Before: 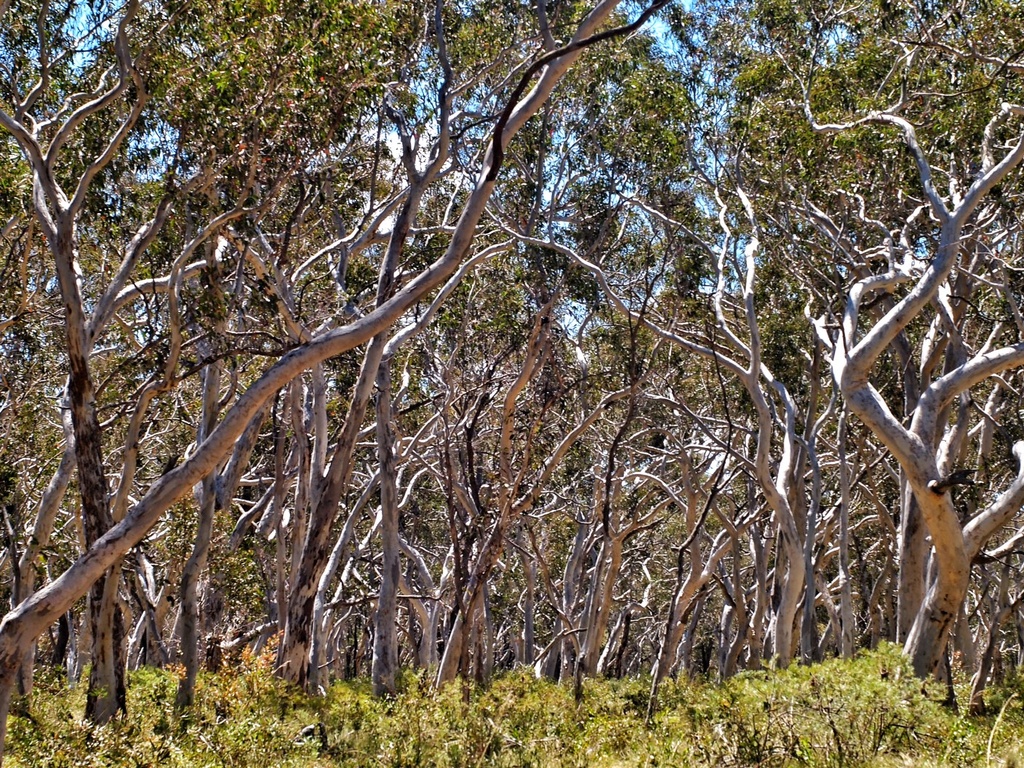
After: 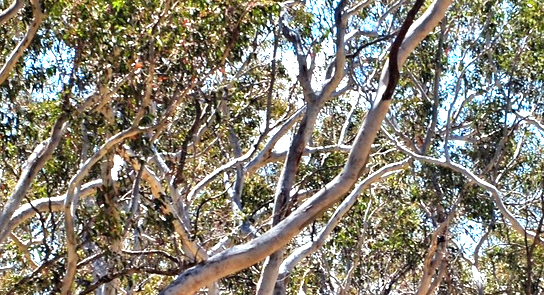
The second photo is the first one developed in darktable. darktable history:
exposure: black level correction 0, exposure 1.123 EV, compensate highlight preservation false
crop: left 10.203%, top 10.553%, right 36.646%, bottom 50.958%
color correction: highlights a* -6.72, highlights b* 0.514
